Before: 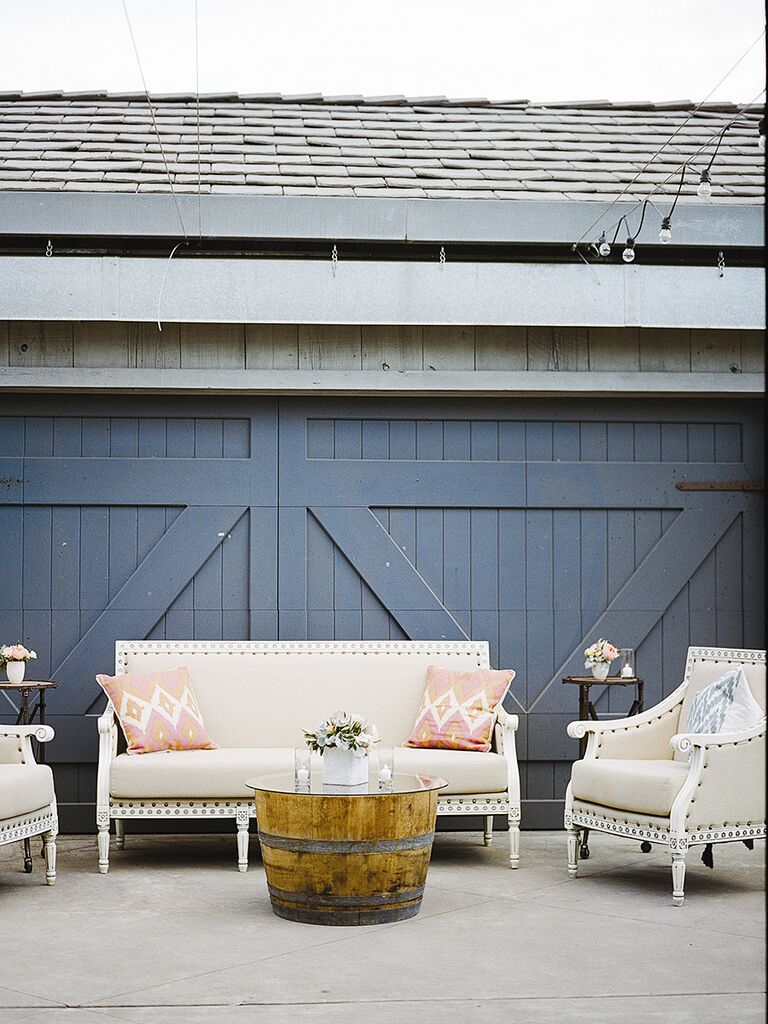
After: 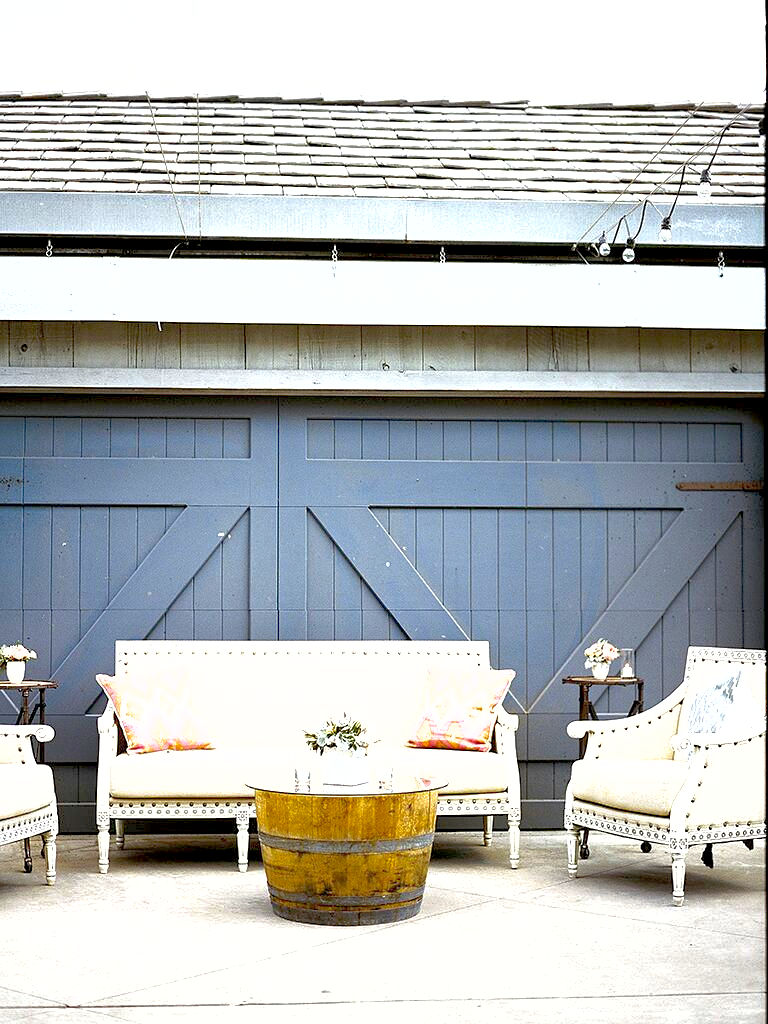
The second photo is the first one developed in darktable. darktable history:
exposure: black level correction 0.01, exposure 1 EV, compensate highlight preservation false
shadows and highlights: on, module defaults
